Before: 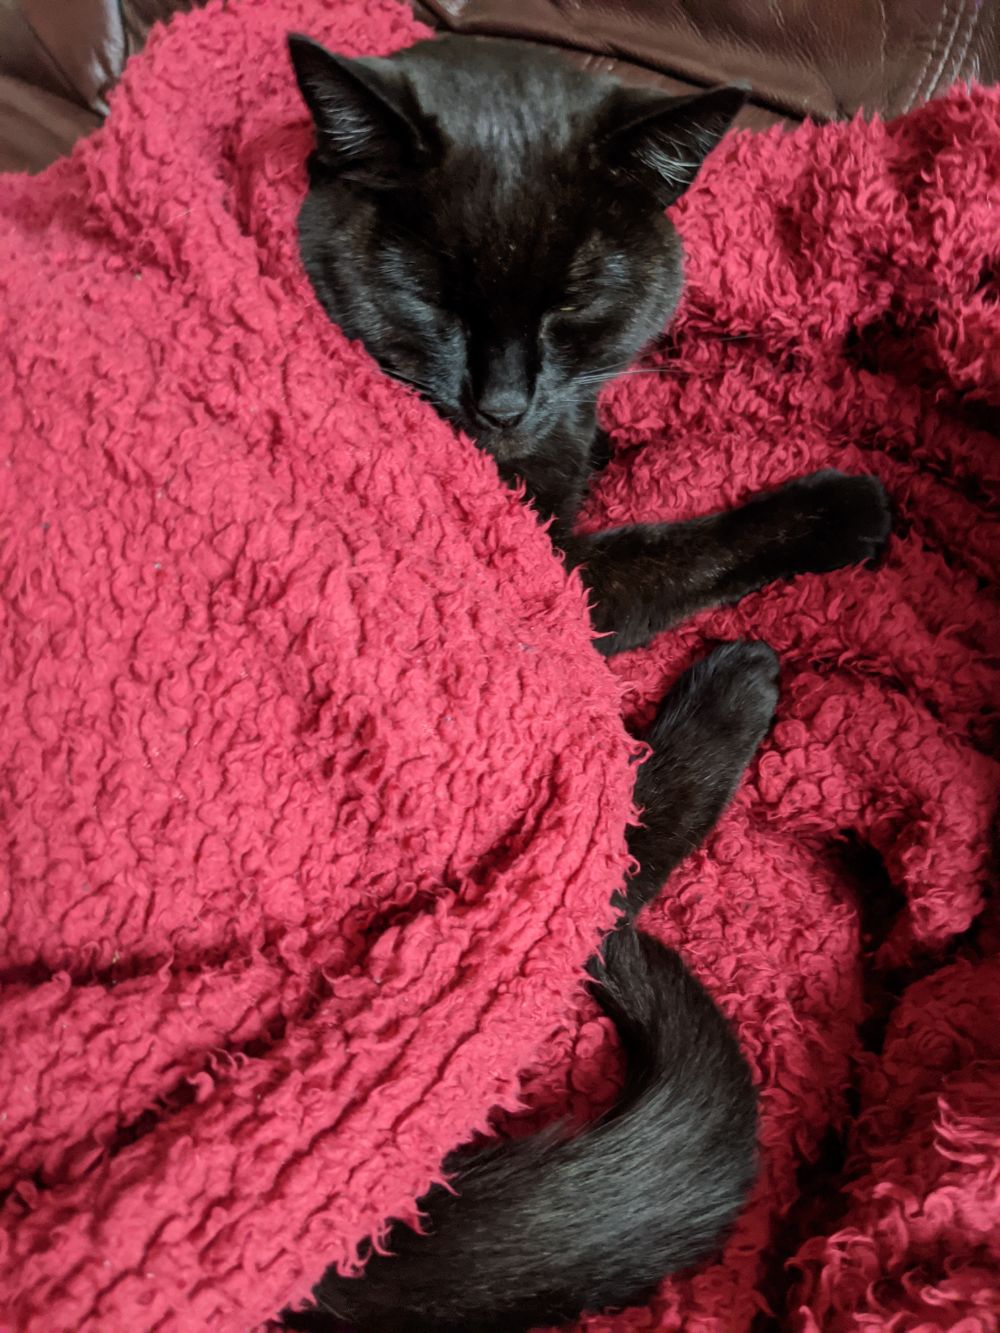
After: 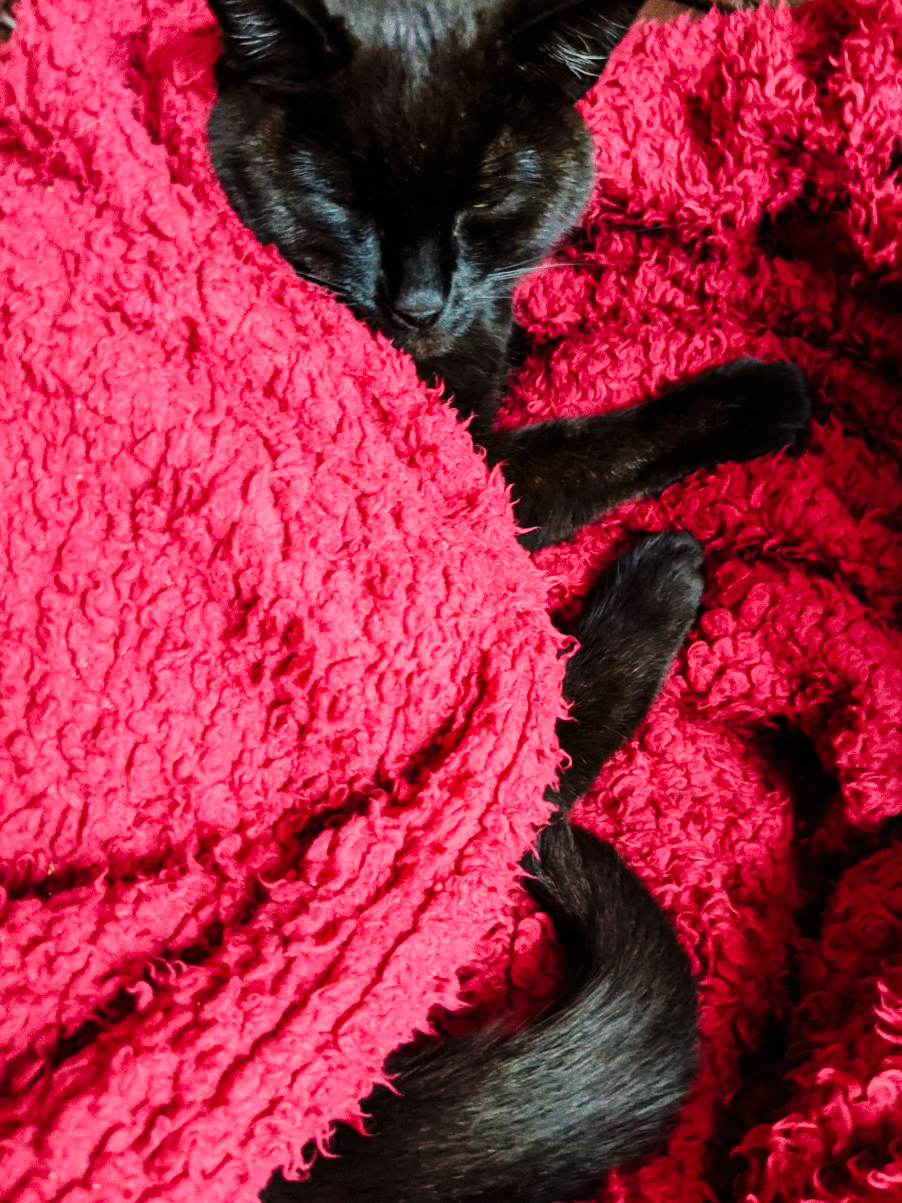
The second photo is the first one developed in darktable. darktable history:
color balance rgb: global vibrance 42.74%
base curve: curves: ch0 [(0, 0) (0.032, 0.025) (0.121, 0.166) (0.206, 0.329) (0.605, 0.79) (1, 1)], preserve colors none
grain: coarseness 0.47 ISO
crop and rotate: angle 1.96°, left 5.673%, top 5.673%
